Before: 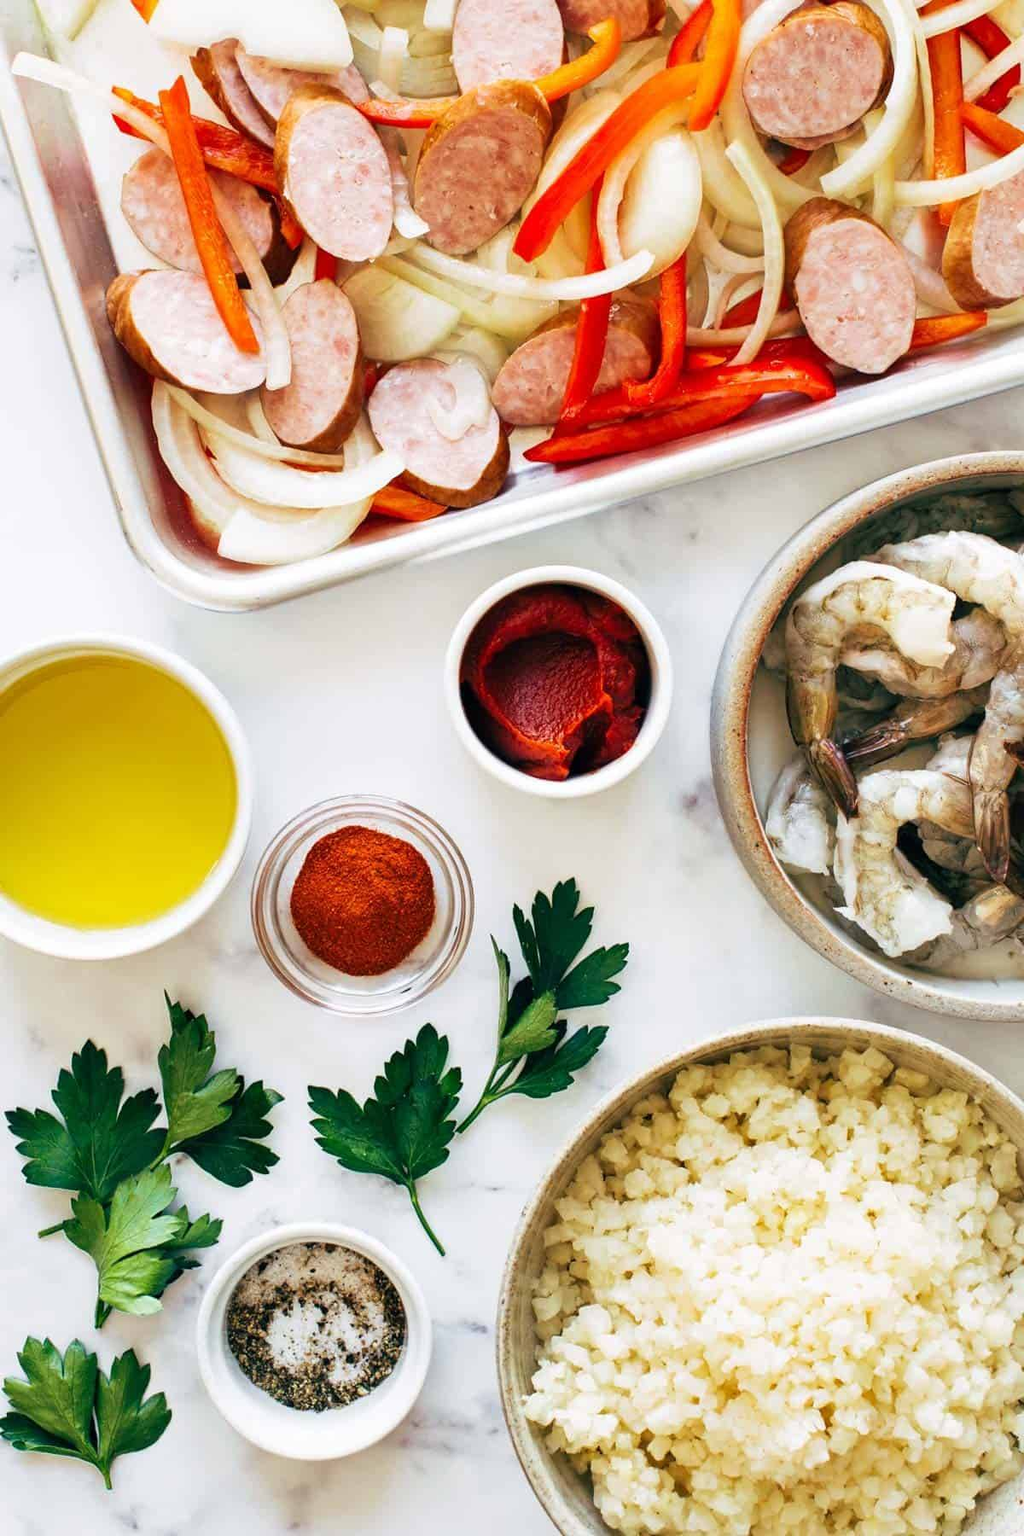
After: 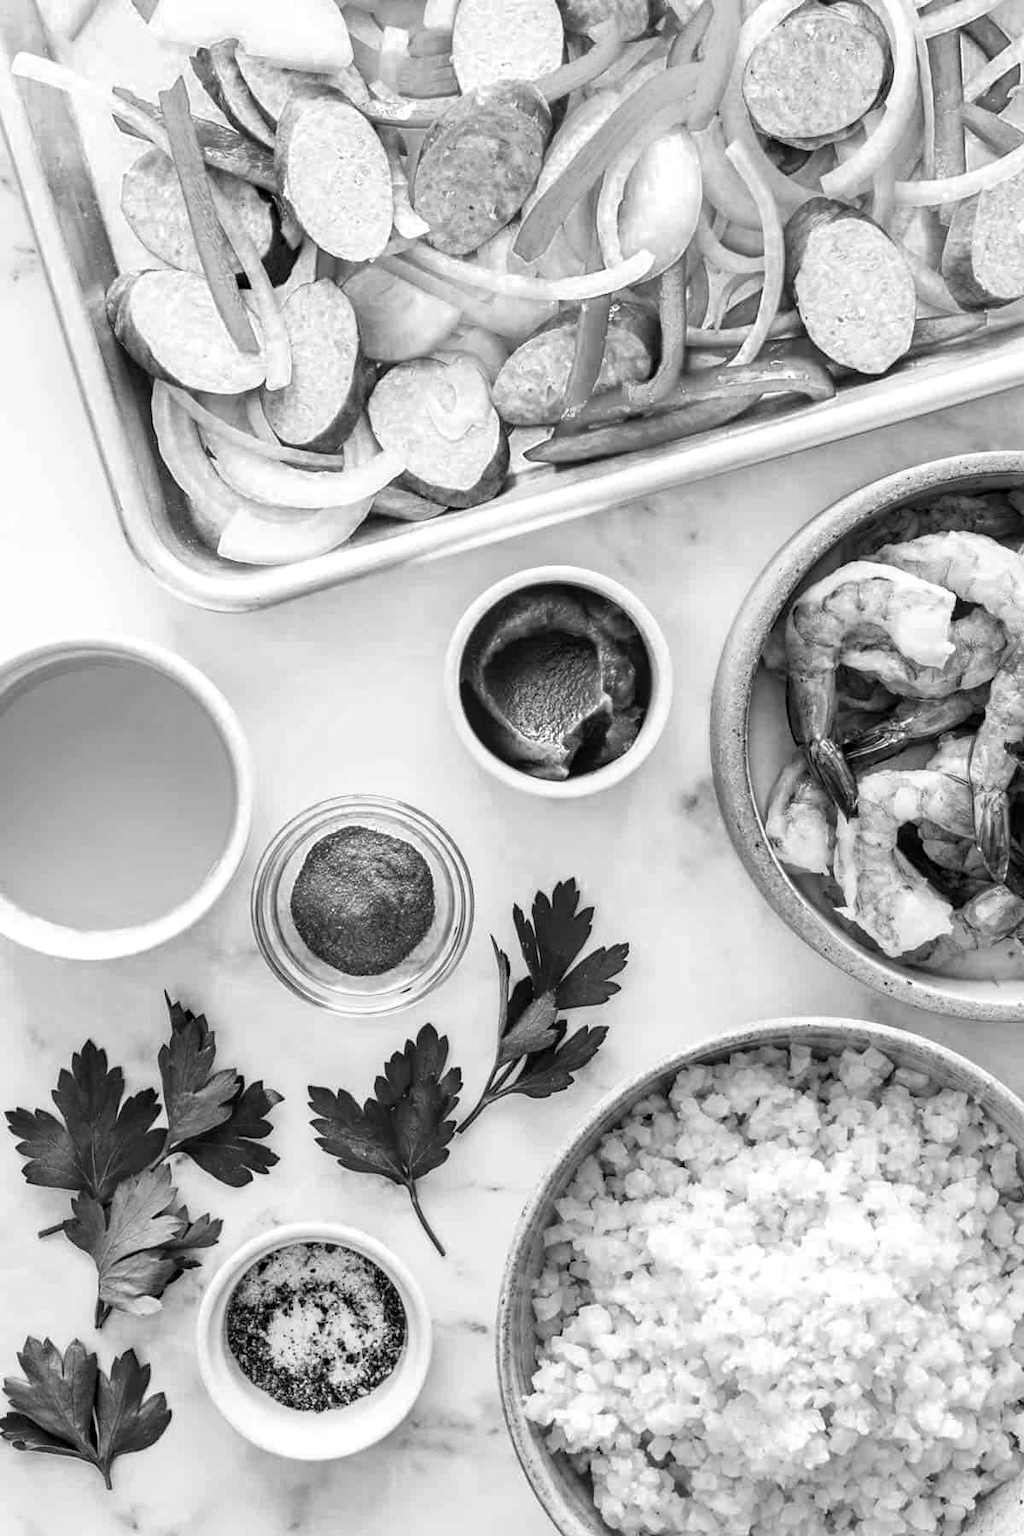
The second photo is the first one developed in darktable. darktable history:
local contrast: detail 130%
color balance rgb: linear chroma grading › global chroma 15%, perceptual saturation grading › global saturation 30%
color zones: curves: ch0 [(0.004, 0.588) (0.116, 0.636) (0.259, 0.476) (0.423, 0.464) (0.75, 0.5)]; ch1 [(0, 0) (0.143, 0) (0.286, 0) (0.429, 0) (0.571, 0) (0.714, 0) (0.857, 0)]
